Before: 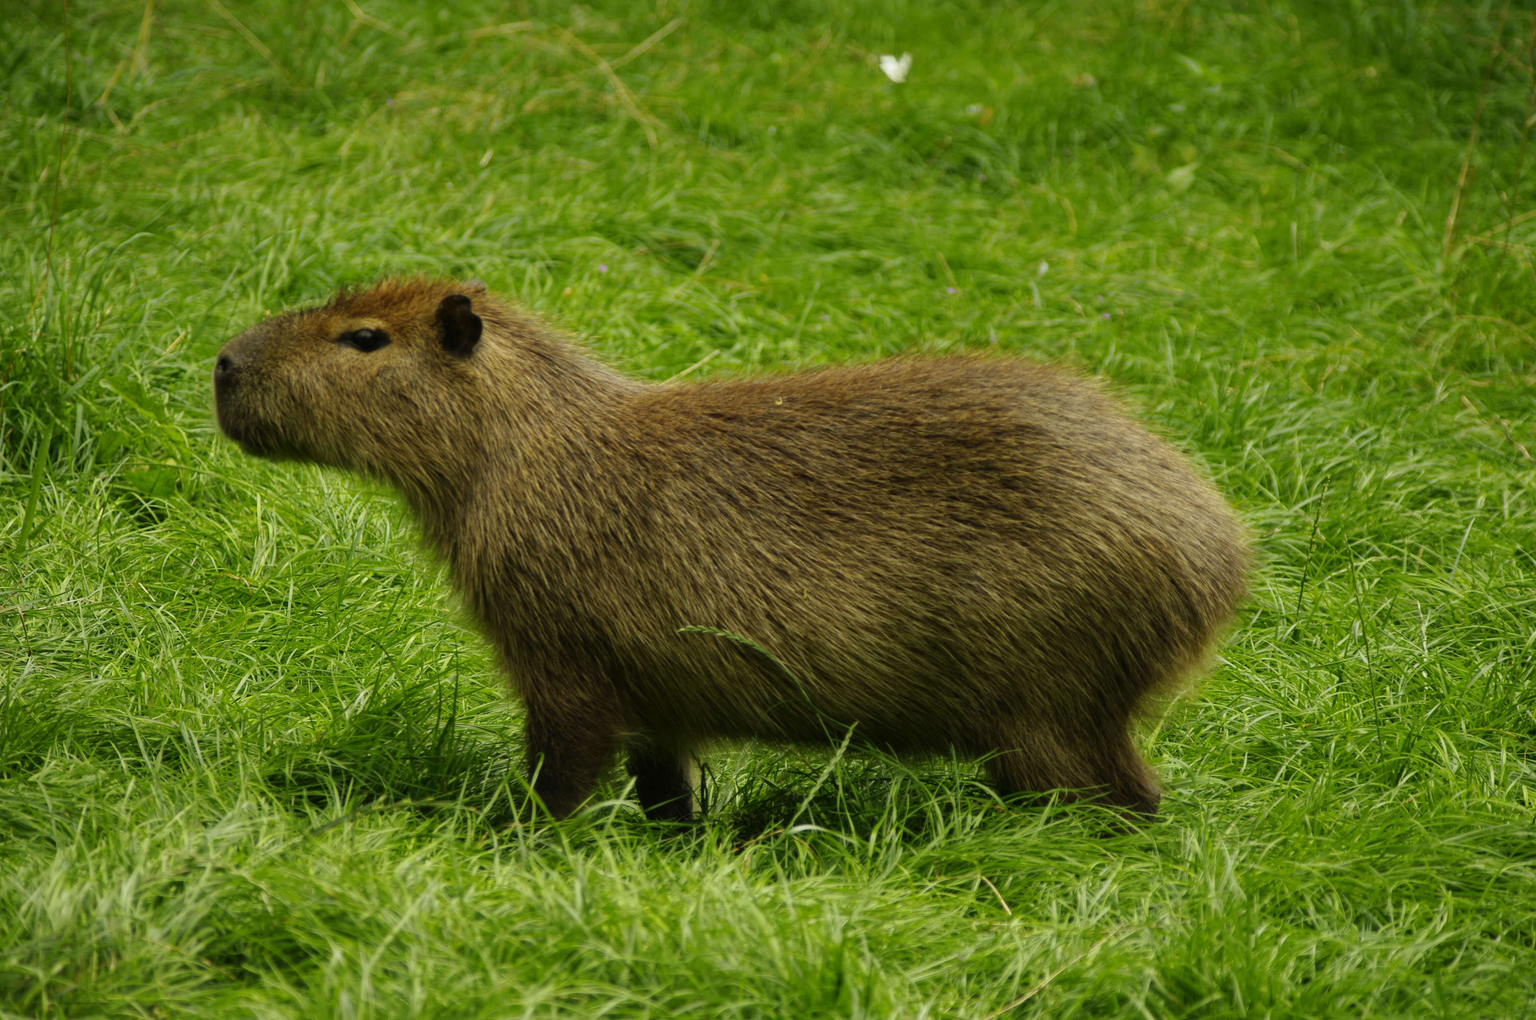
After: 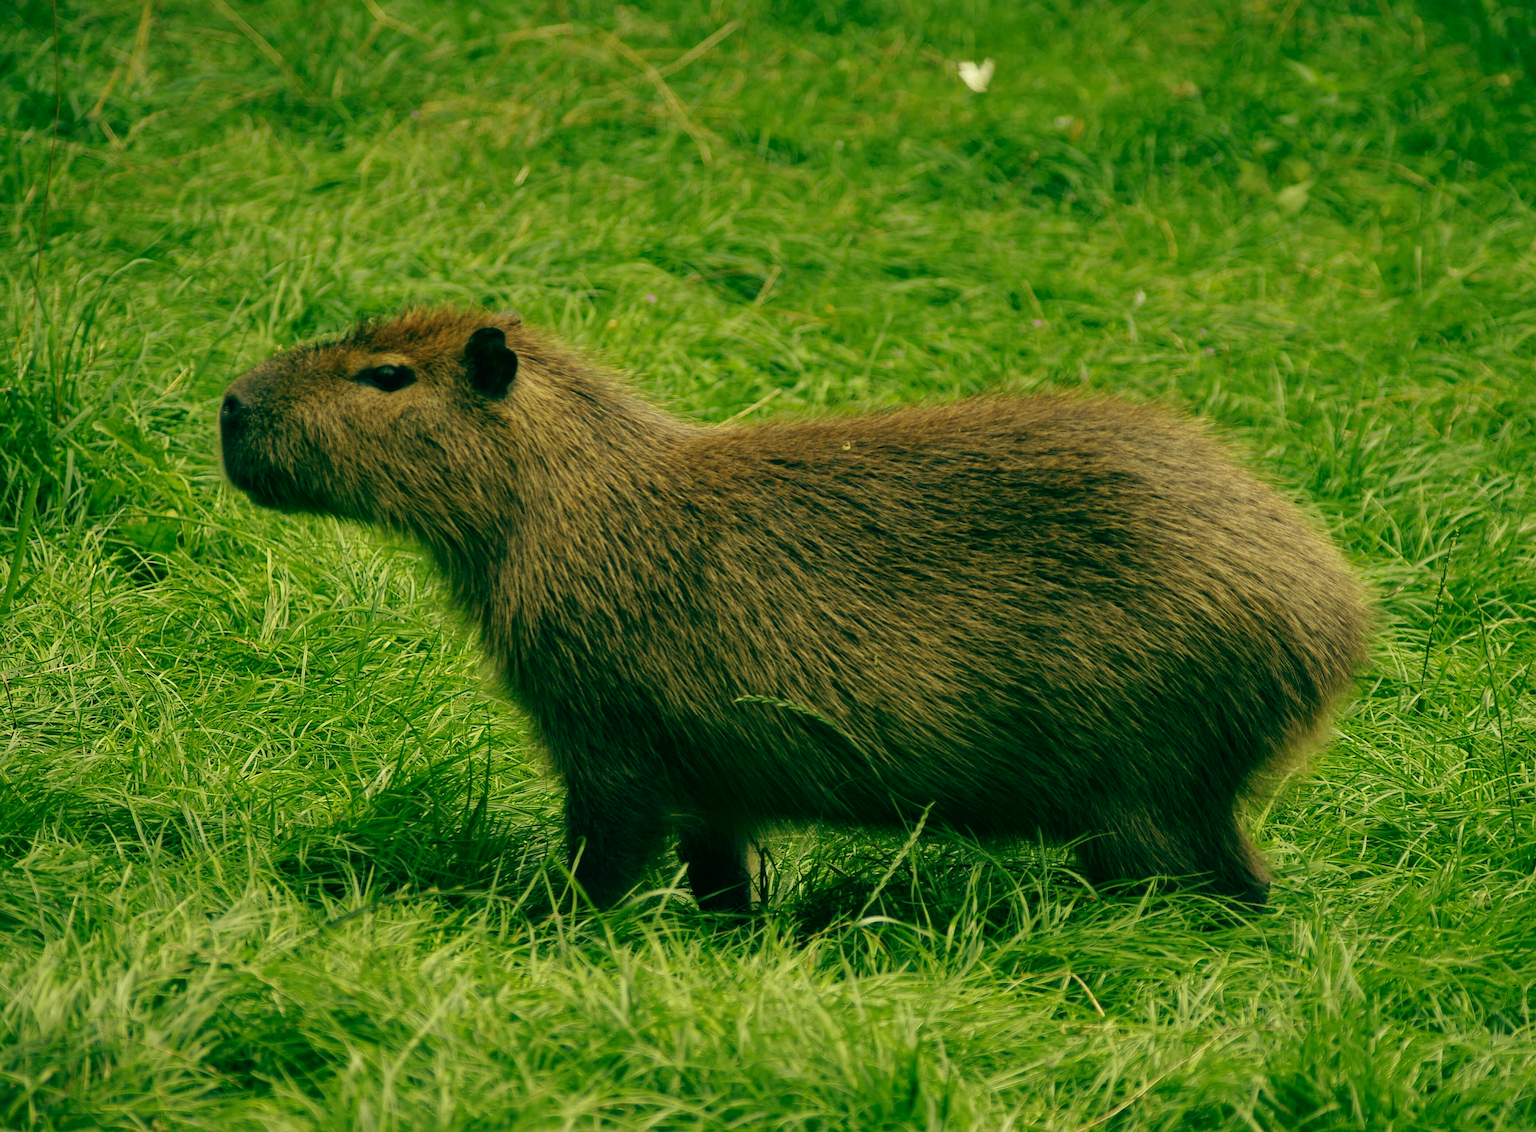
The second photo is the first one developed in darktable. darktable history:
crop and rotate: left 1.088%, right 8.807%
sharpen: on, module defaults
color balance: mode lift, gamma, gain (sRGB), lift [1, 0.69, 1, 1], gamma [1, 1.482, 1, 1], gain [1, 1, 1, 0.802]
